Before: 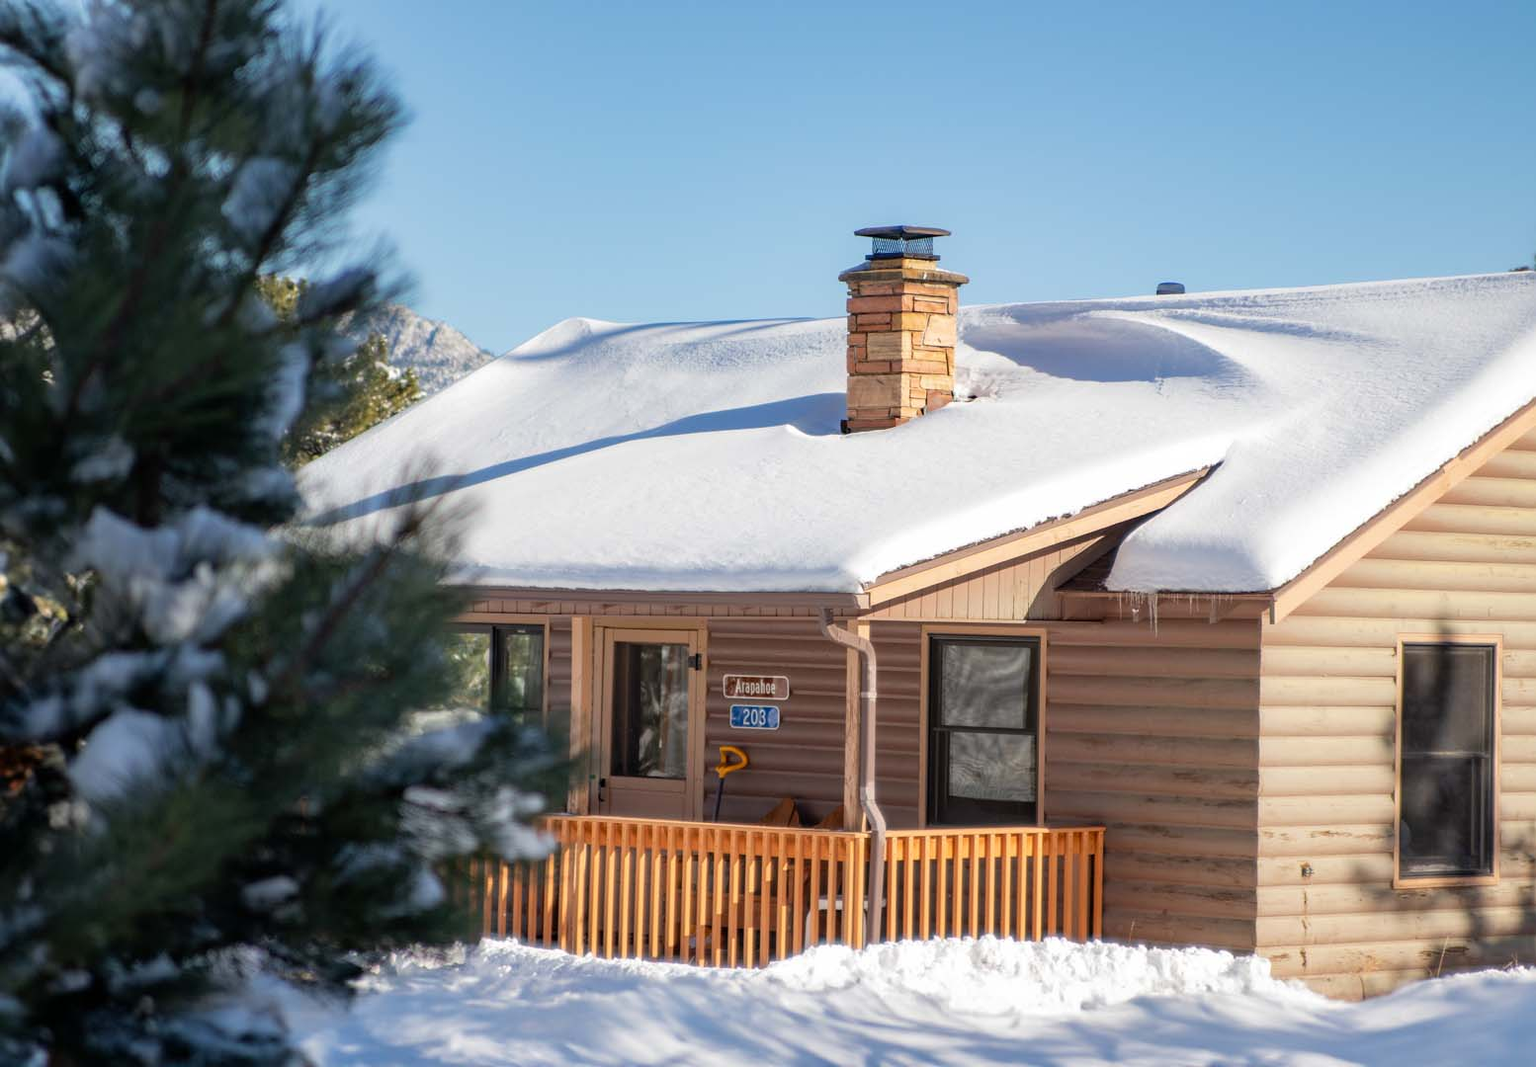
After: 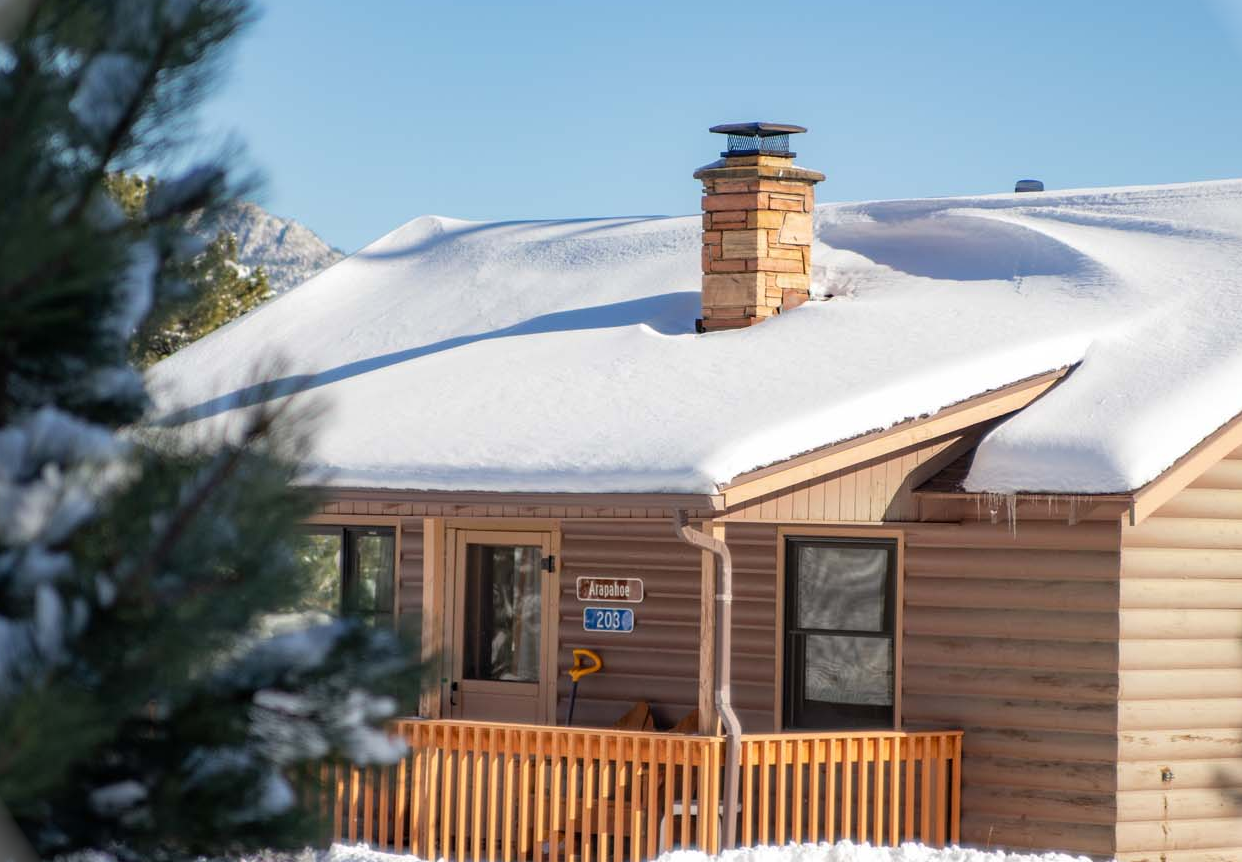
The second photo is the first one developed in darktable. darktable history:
vignetting: fall-off start 115.8%, fall-off radius 58.14%, brightness 0.992, saturation -0.495
crop and rotate: left 10.024%, top 9.839%, right 10.024%, bottom 10.288%
